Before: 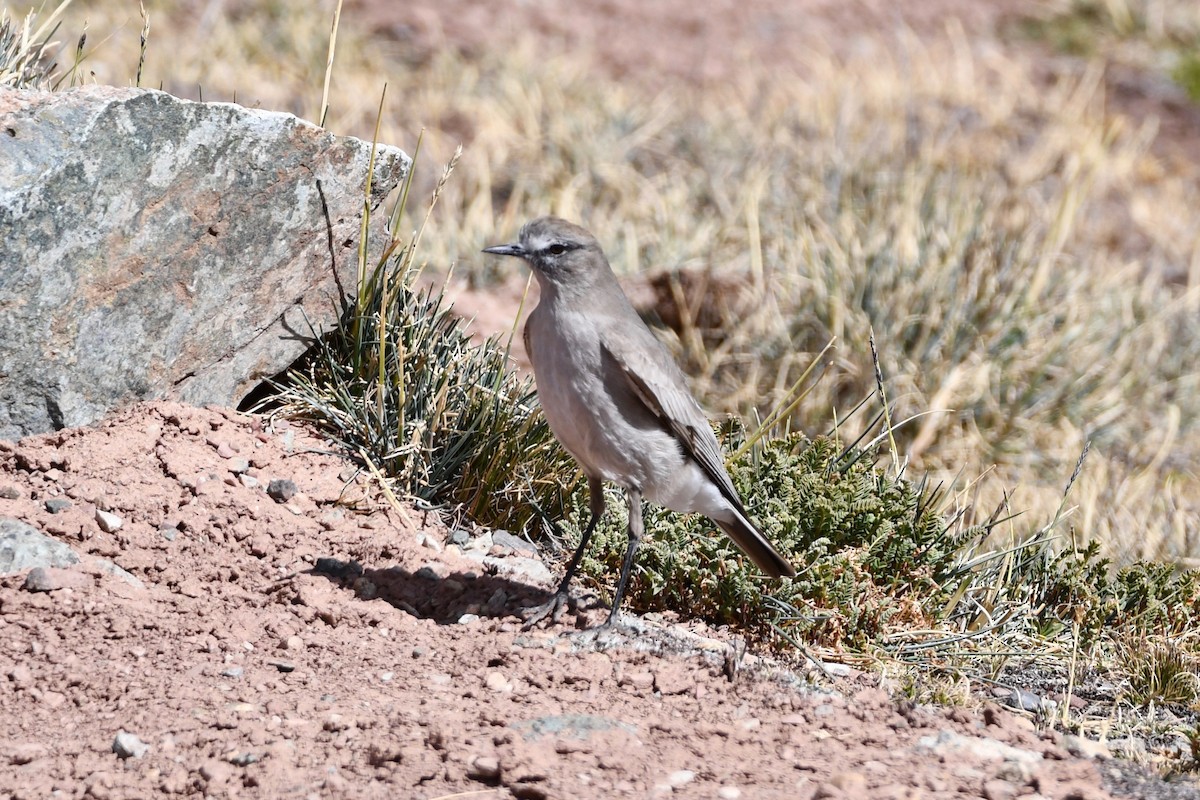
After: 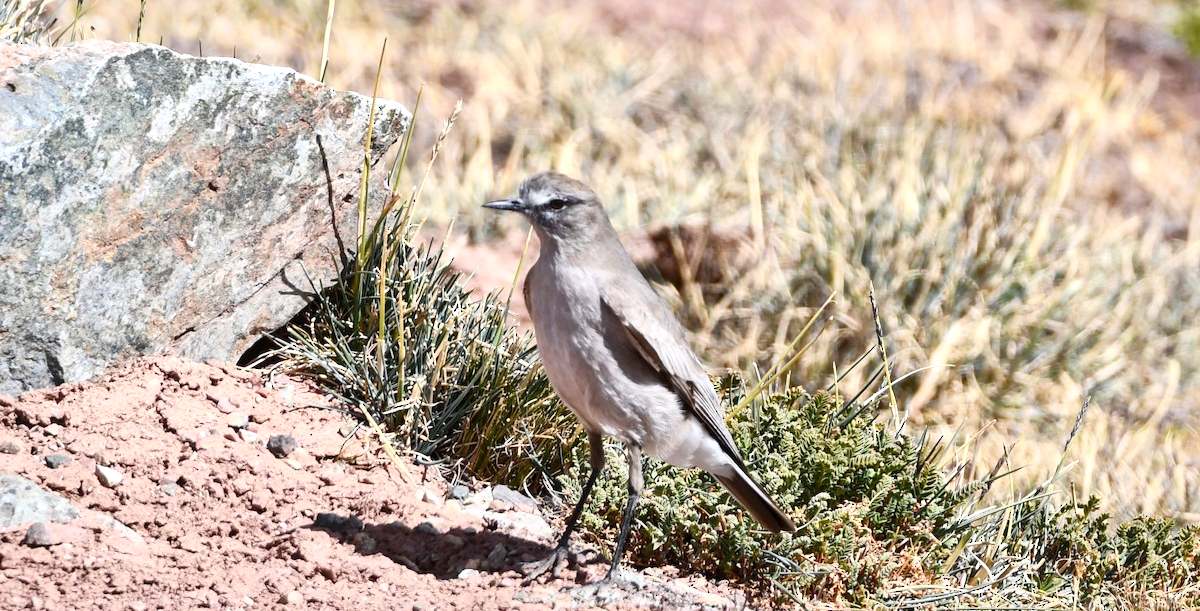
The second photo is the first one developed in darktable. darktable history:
tone equalizer: edges refinement/feathering 500, mask exposure compensation -1.57 EV, preserve details no
crop: top 5.638%, bottom 17.863%
contrast brightness saturation: contrast 0.201, brightness 0.164, saturation 0.217
local contrast: mode bilateral grid, contrast 21, coarseness 49, detail 148%, midtone range 0.2
